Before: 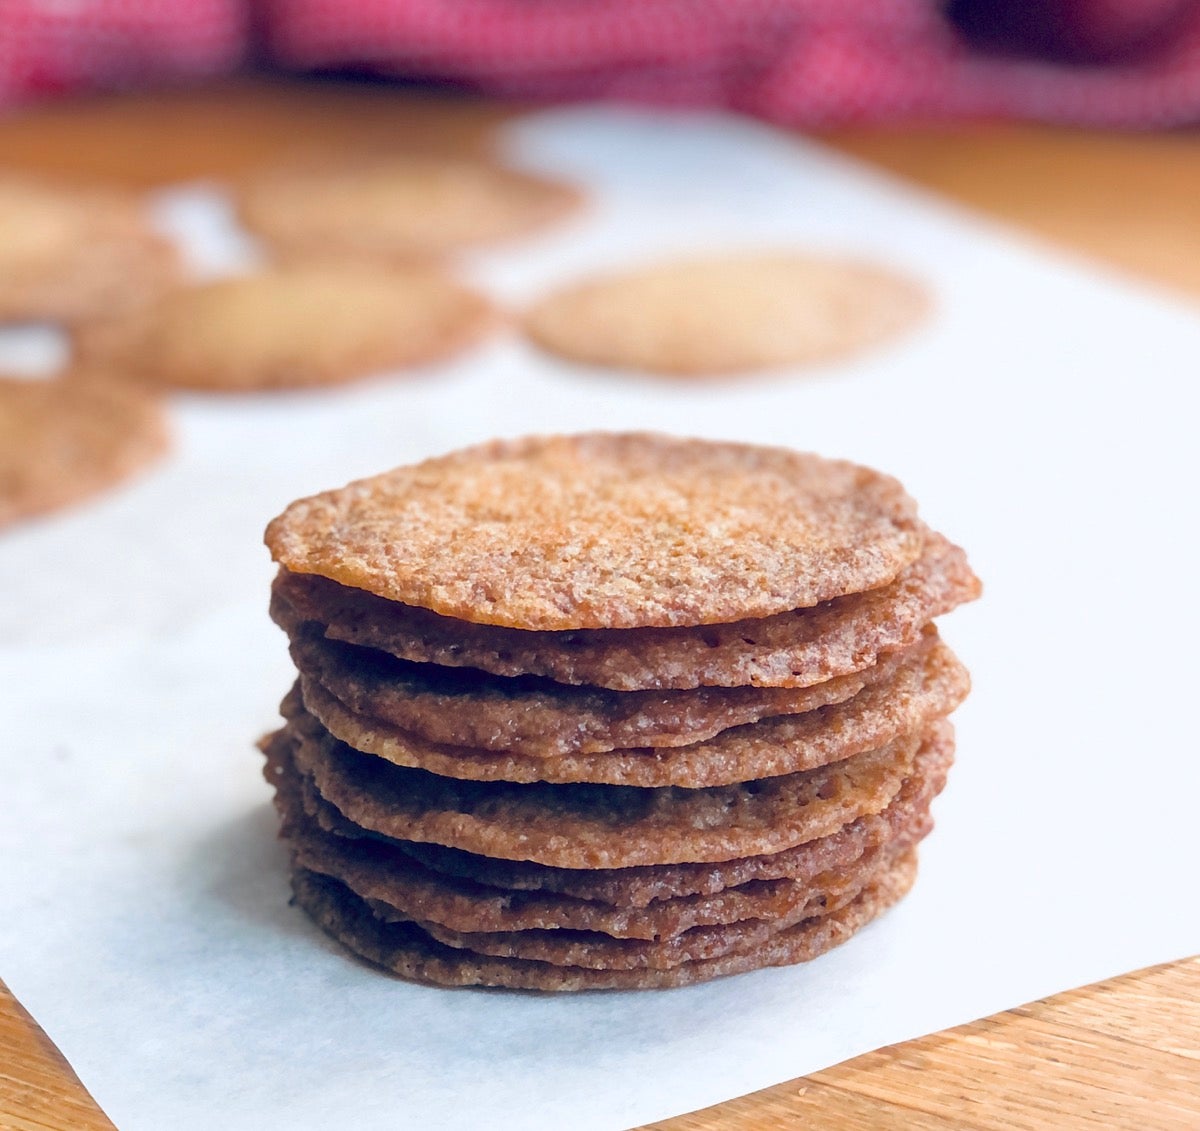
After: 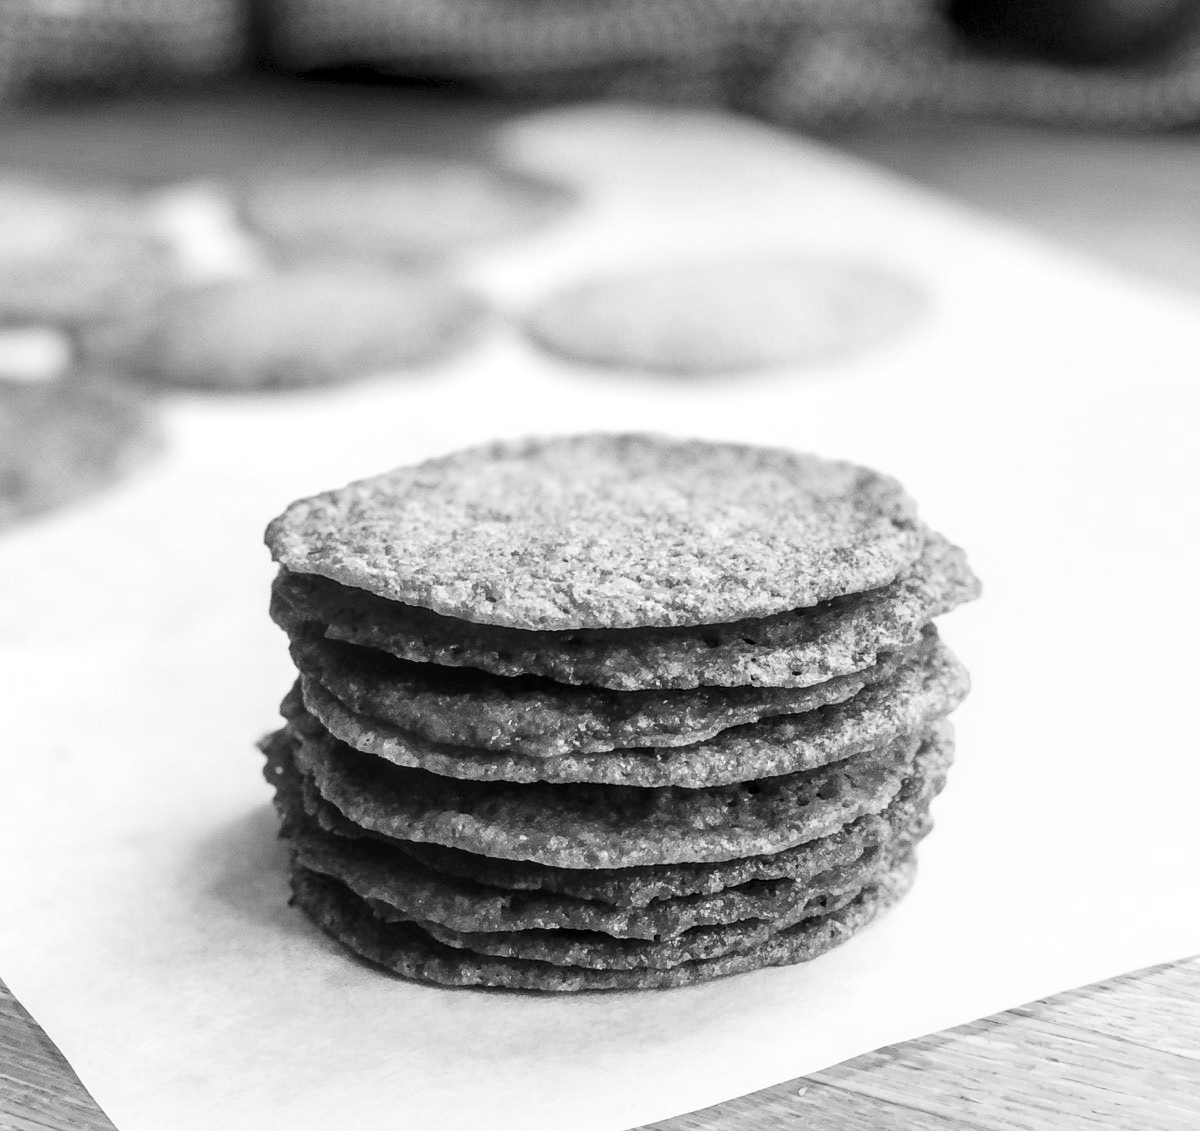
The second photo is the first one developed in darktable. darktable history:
monochrome: on, module defaults
contrast brightness saturation: contrast 0.26, brightness 0.02, saturation 0.87
local contrast: detail 130%
